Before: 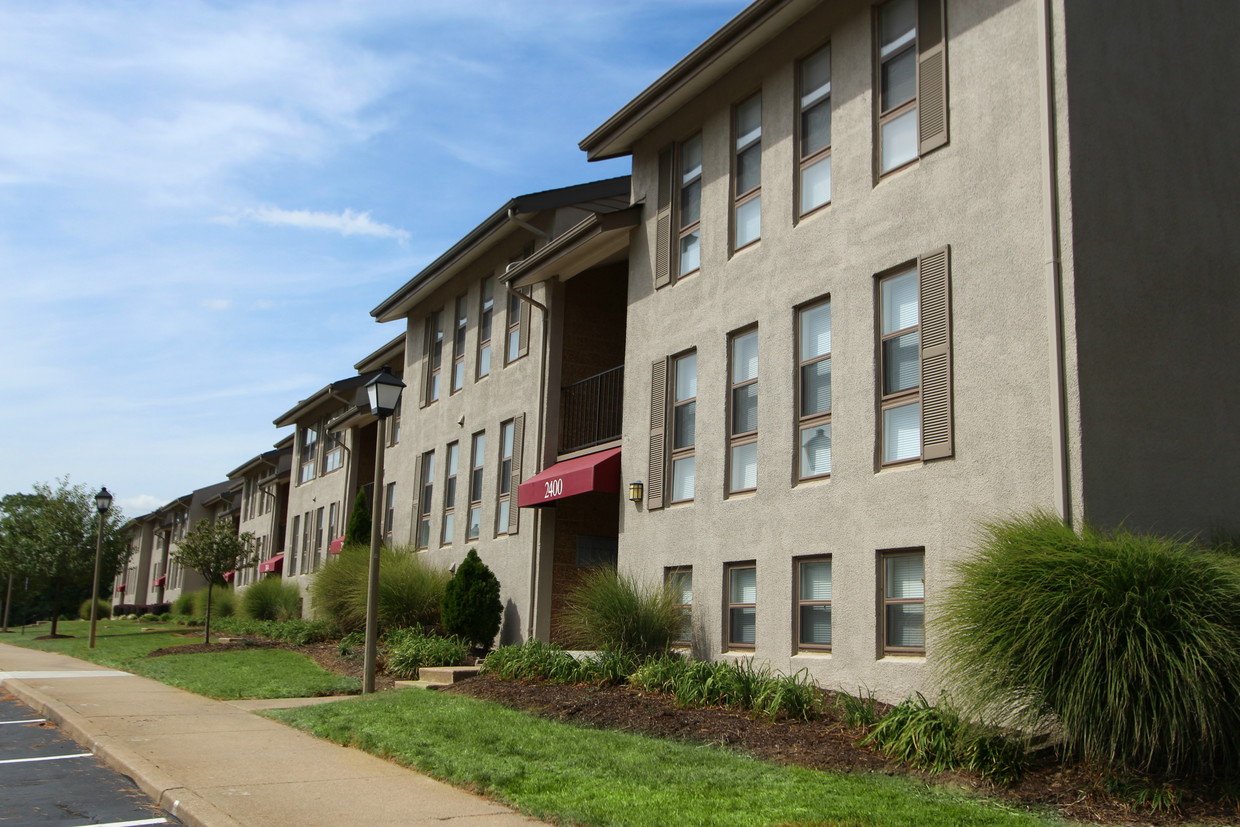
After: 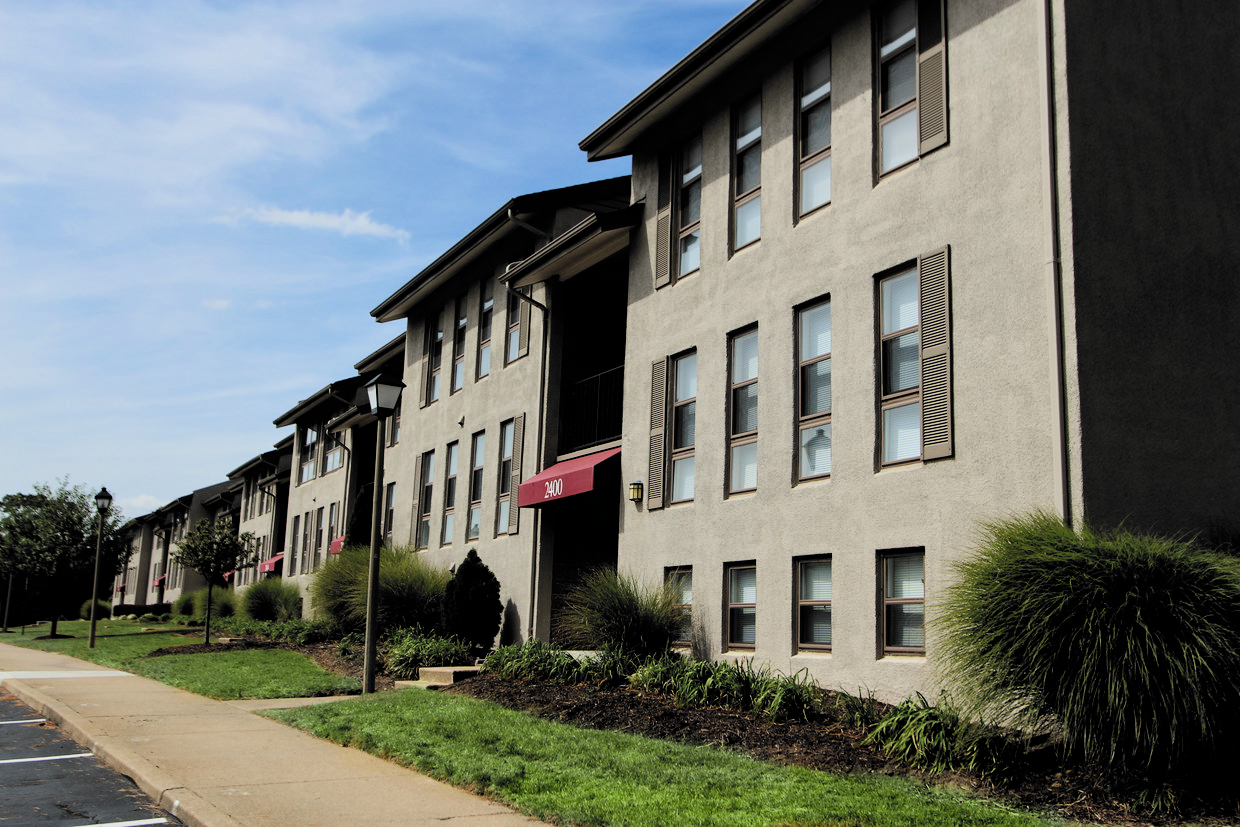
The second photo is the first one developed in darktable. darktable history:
filmic rgb: black relative exposure -5.04 EV, white relative exposure 3.99 EV, hardness 2.89, contrast 1.3, highlights saturation mix -29.74%, color science v6 (2022)
contrast equalizer: octaves 7, y [[0.6 ×6], [0.55 ×6], [0 ×6], [0 ×6], [0 ×6]], mix 0.29
